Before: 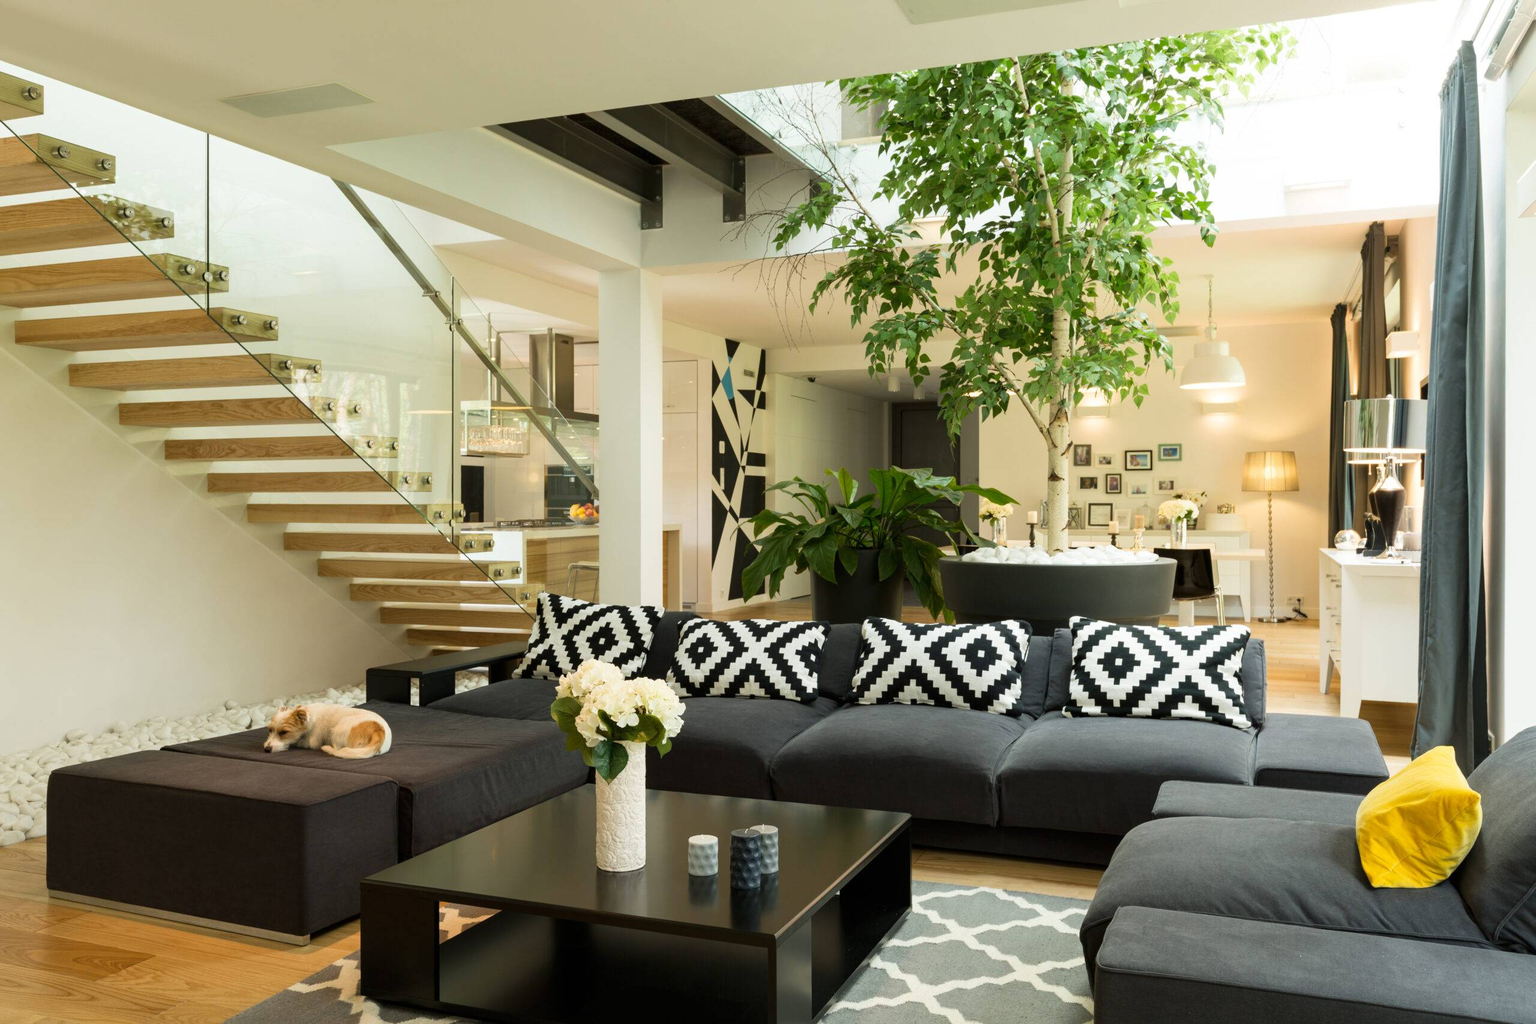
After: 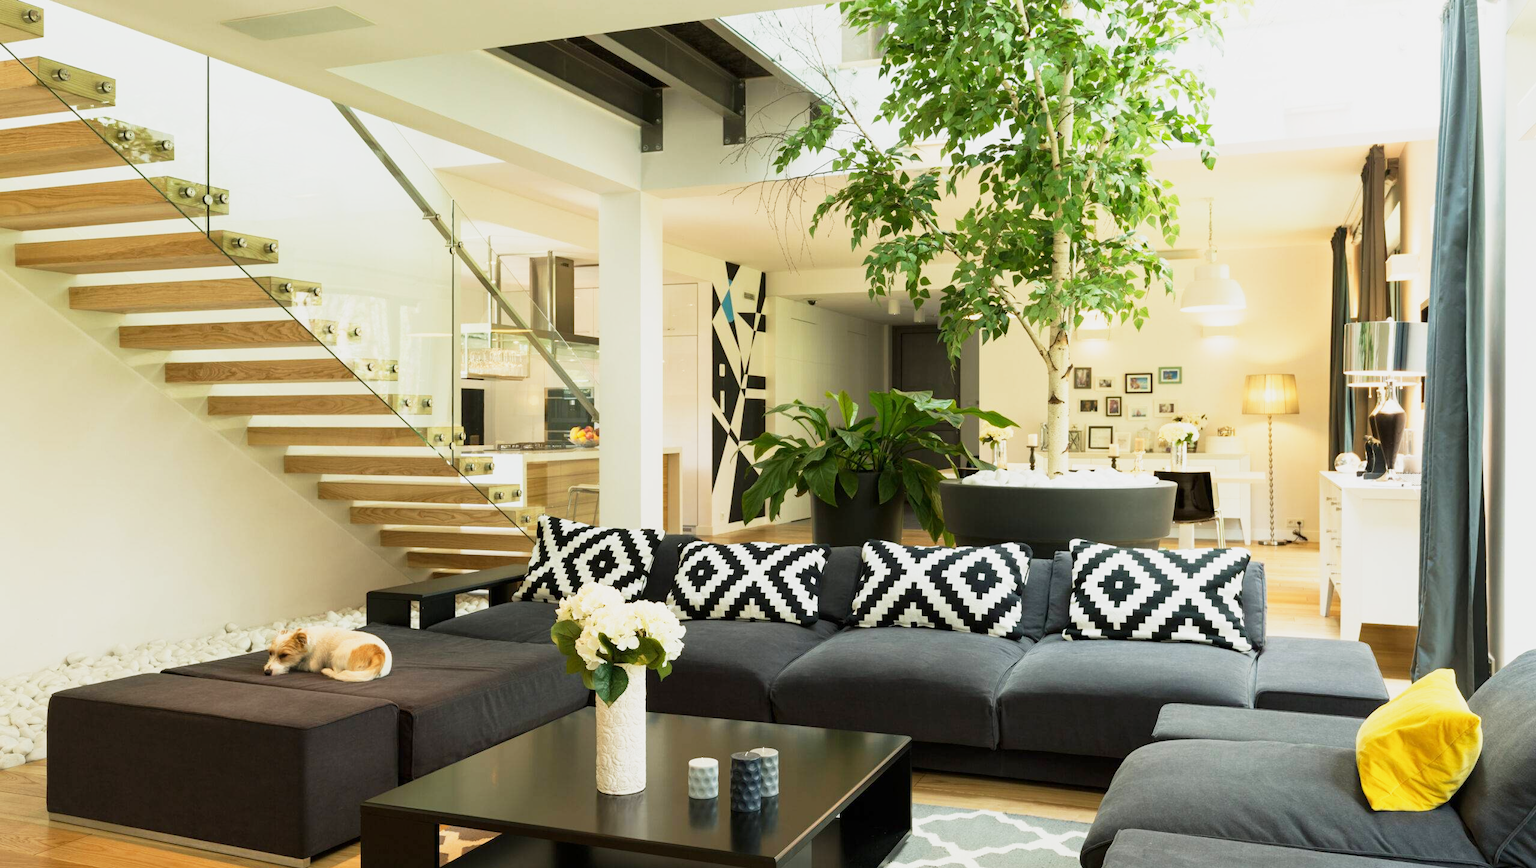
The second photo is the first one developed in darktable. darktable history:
crop: top 7.607%, bottom 7.532%
velvia: strength 8.66%
base curve: curves: ch0 [(0, 0) (0.088, 0.125) (0.176, 0.251) (0.354, 0.501) (0.613, 0.749) (1, 0.877)], preserve colors none
